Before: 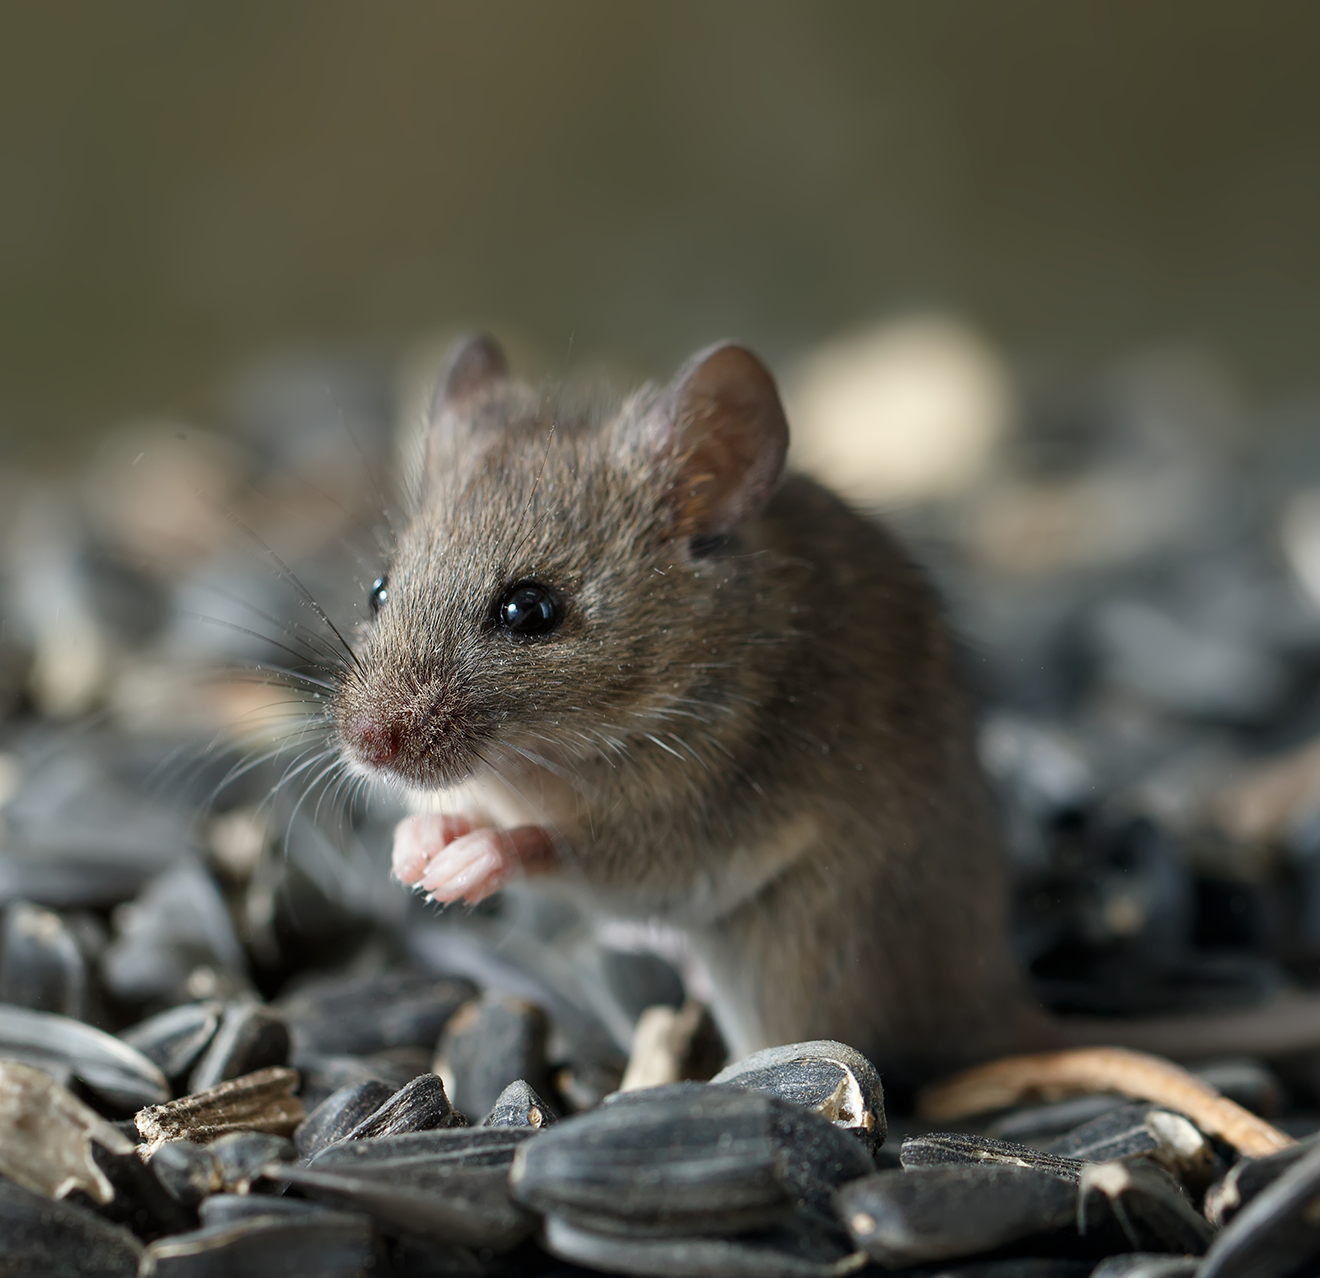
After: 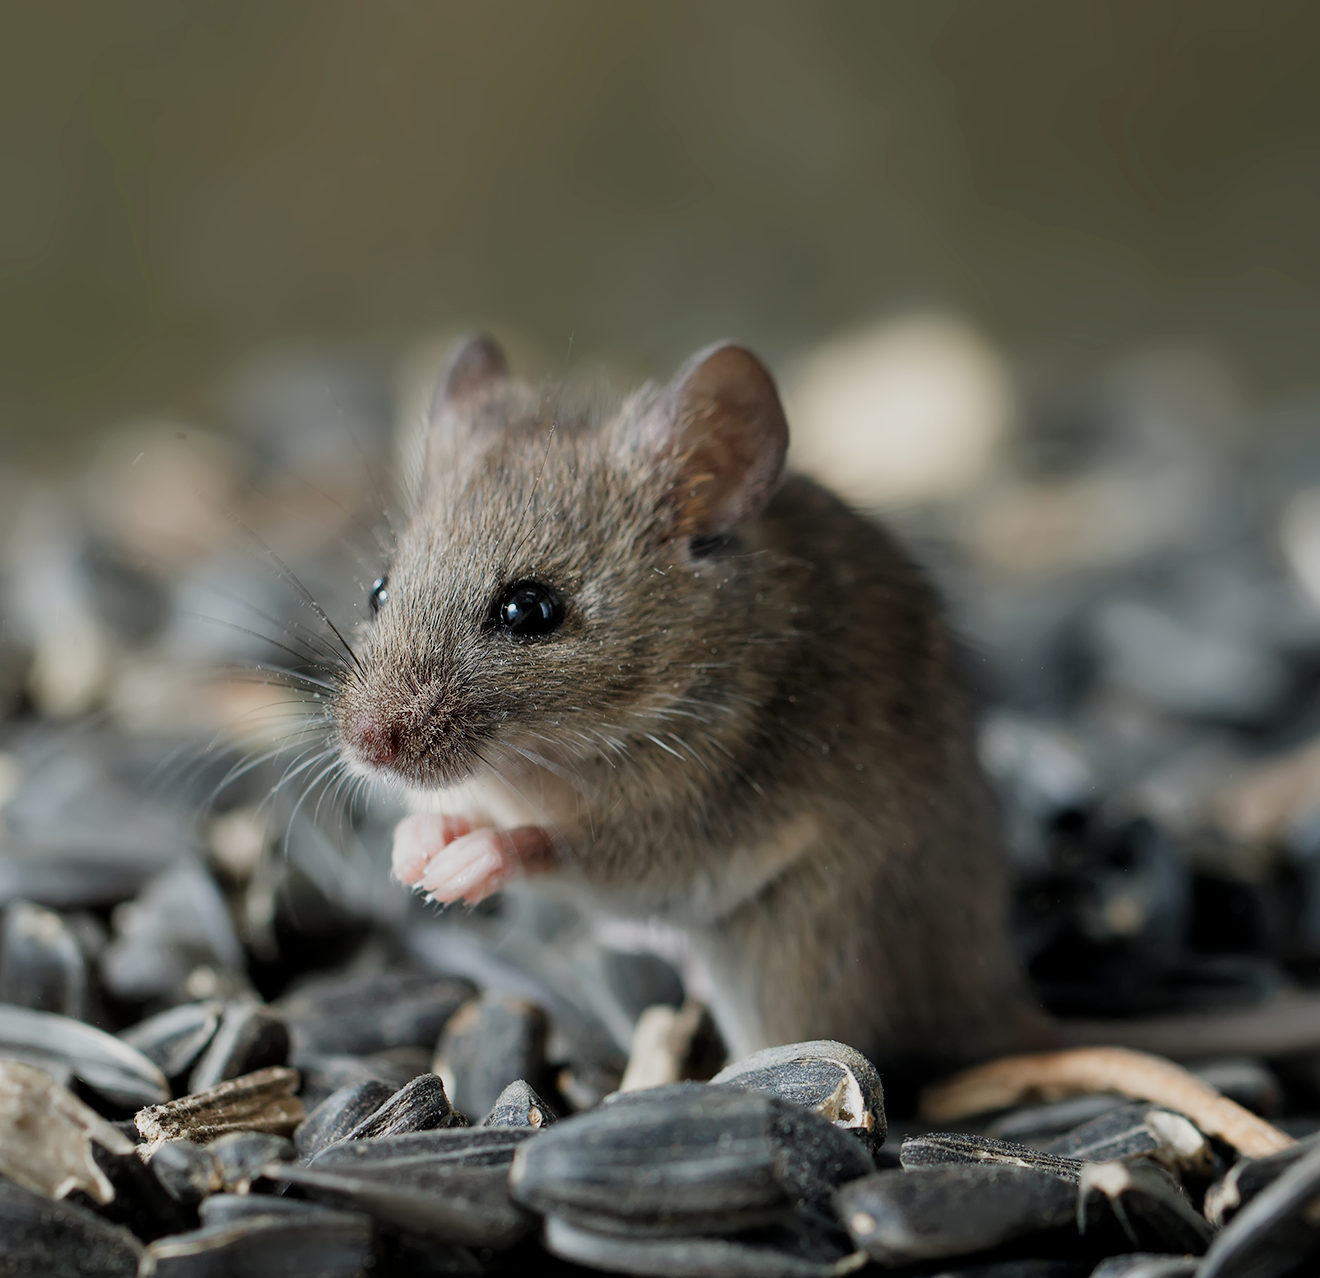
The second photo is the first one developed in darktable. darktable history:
contrast brightness saturation: saturation -0.04
filmic rgb: middle gray luminance 18.42%, black relative exposure -11.25 EV, white relative exposure 3.75 EV, threshold 6 EV, target black luminance 0%, hardness 5.87, latitude 57.4%, contrast 0.963, shadows ↔ highlights balance 49.98%, add noise in highlights 0, preserve chrominance luminance Y, color science v3 (2019), use custom middle-gray values true, iterations of high-quality reconstruction 0, contrast in highlights soft, enable highlight reconstruction true
exposure: exposure 0.2 EV, compensate highlight preservation false
